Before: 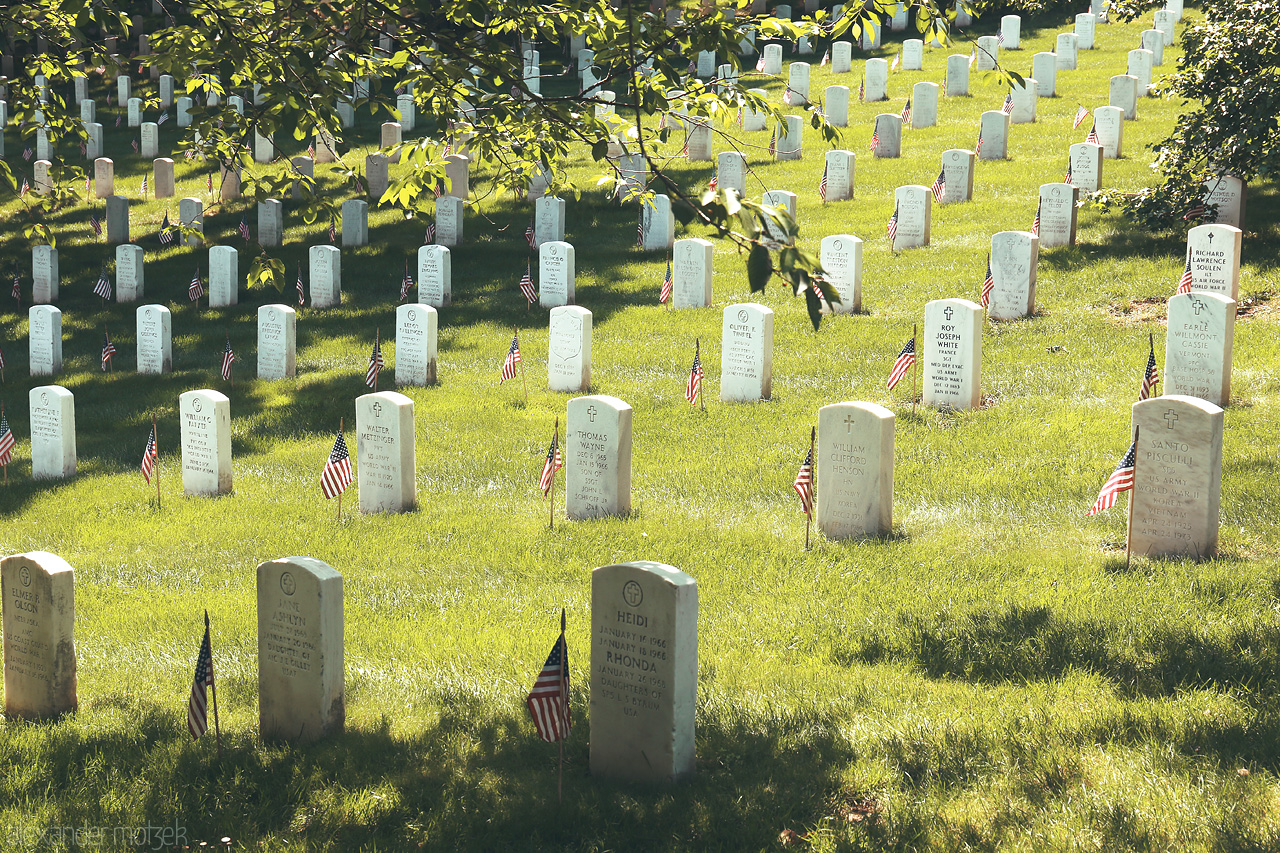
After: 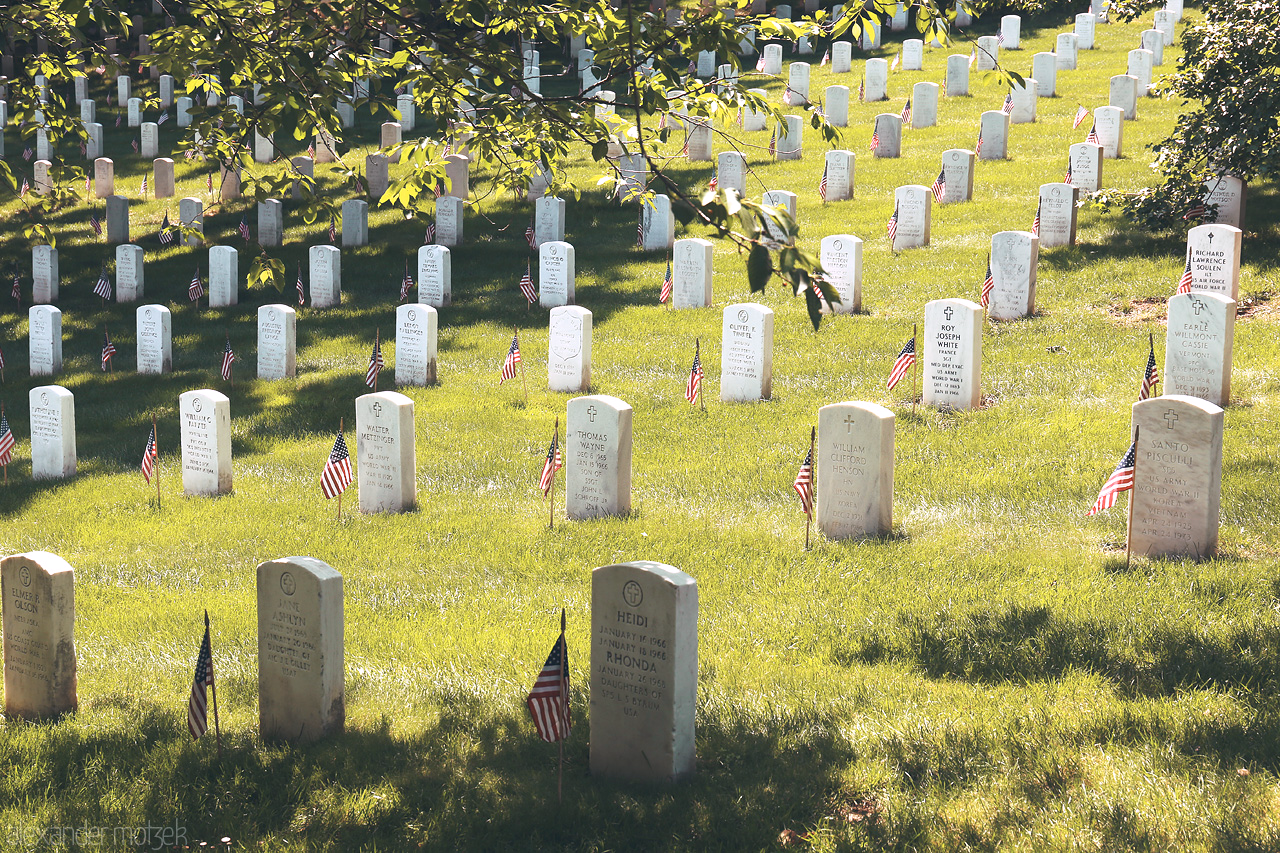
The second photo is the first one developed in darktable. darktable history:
rotate and perspective: automatic cropping off
white balance: red 1.05, blue 1.072
